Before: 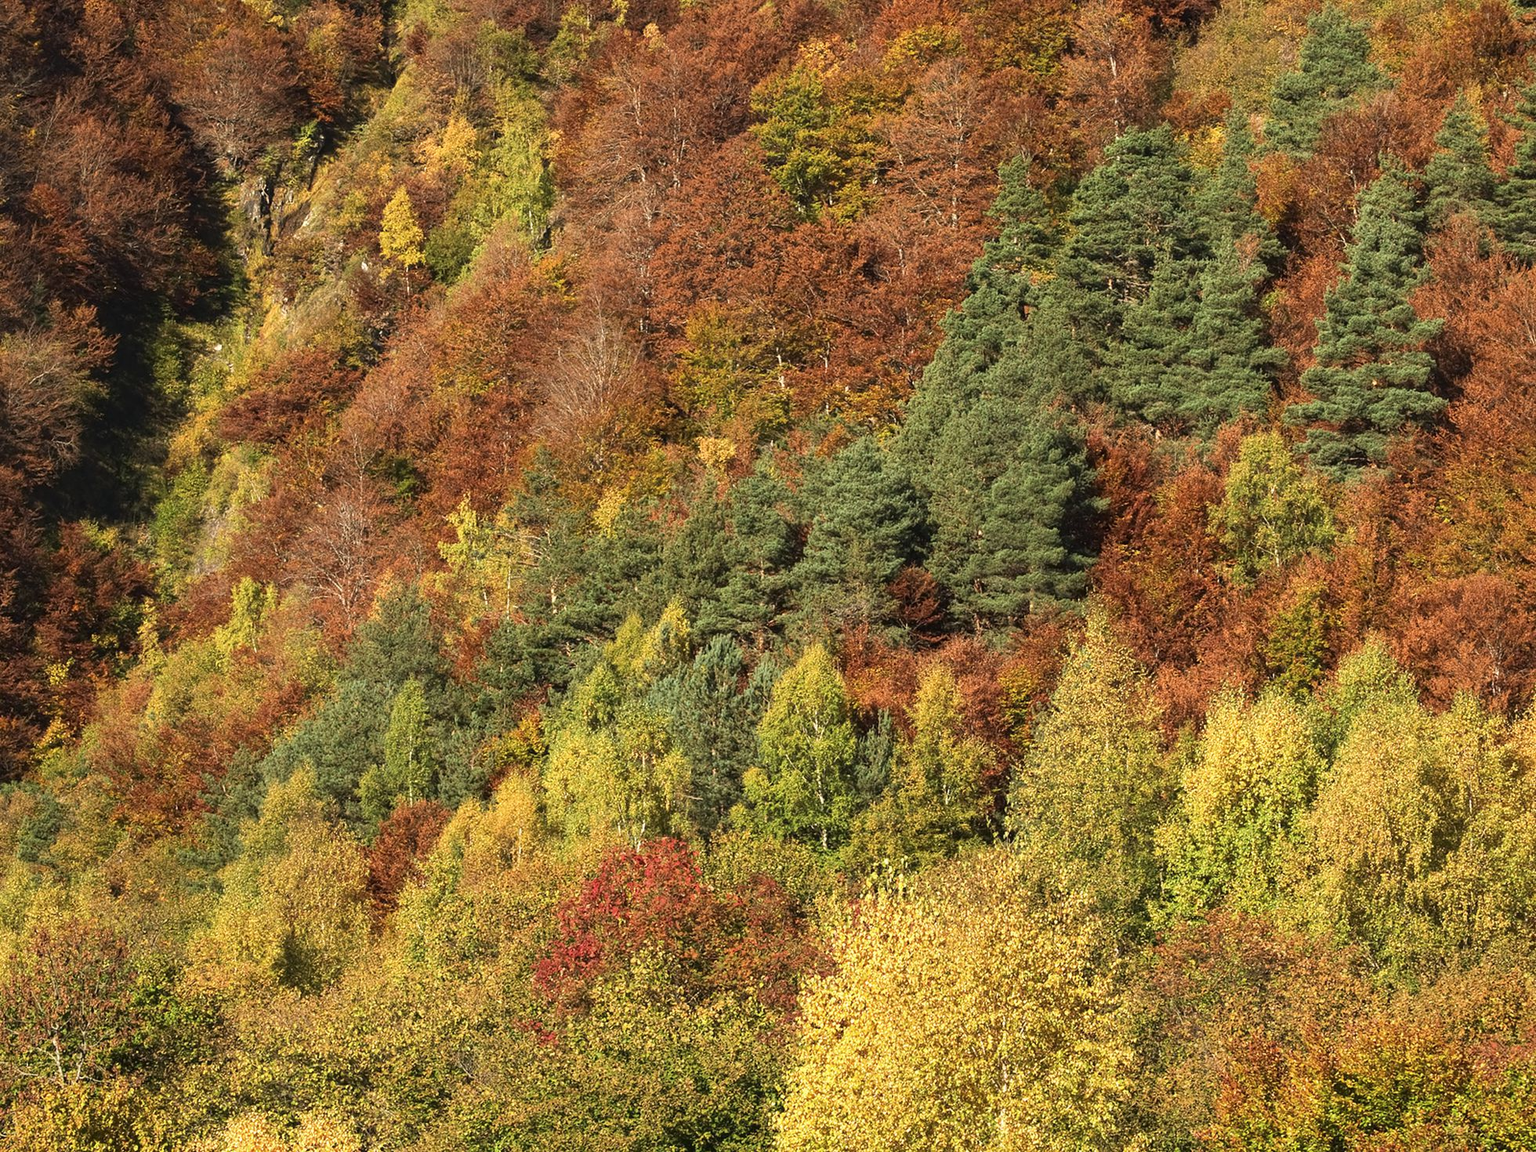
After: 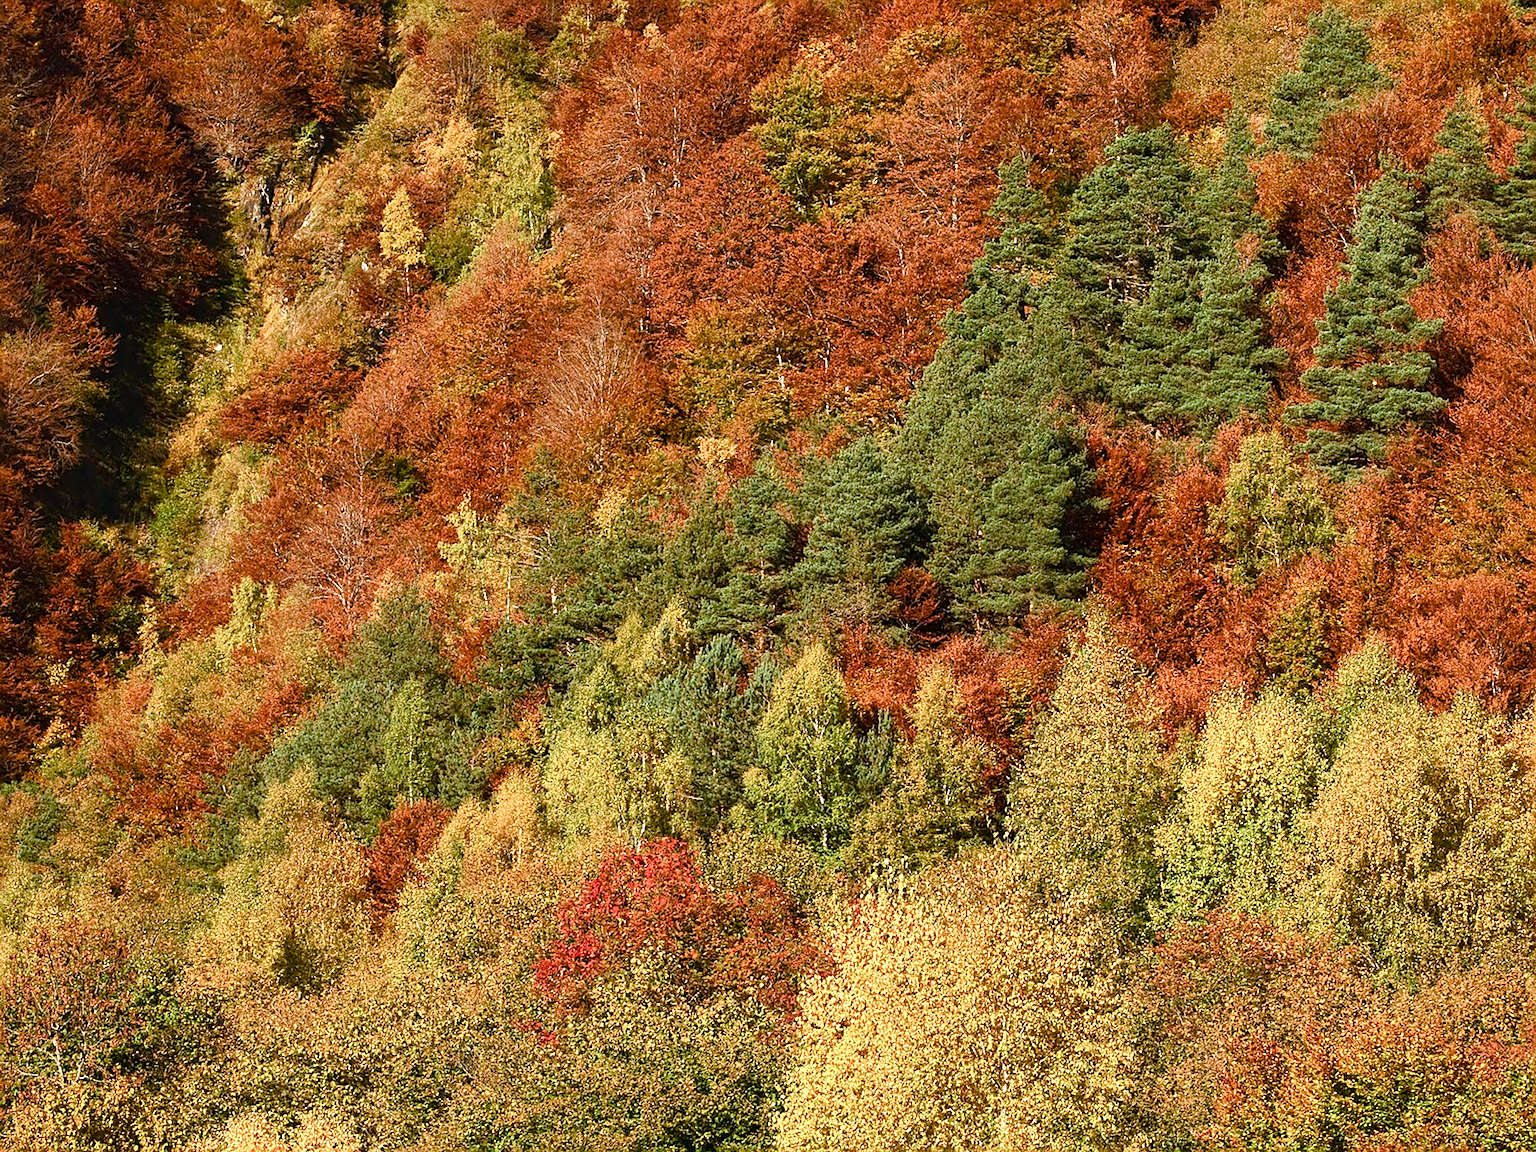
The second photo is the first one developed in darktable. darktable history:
sharpen: on, module defaults
color balance rgb: power › chroma 0.32%, power › hue 23.1°, perceptual saturation grading › global saturation 0.948%, perceptual saturation grading › highlights -34.074%, perceptual saturation grading › mid-tones 14.966%, perceptual saturation grading › shadows 49.205%, global vibrance 20%
tone curve: color space Lab, independent channels, preserve colors none
